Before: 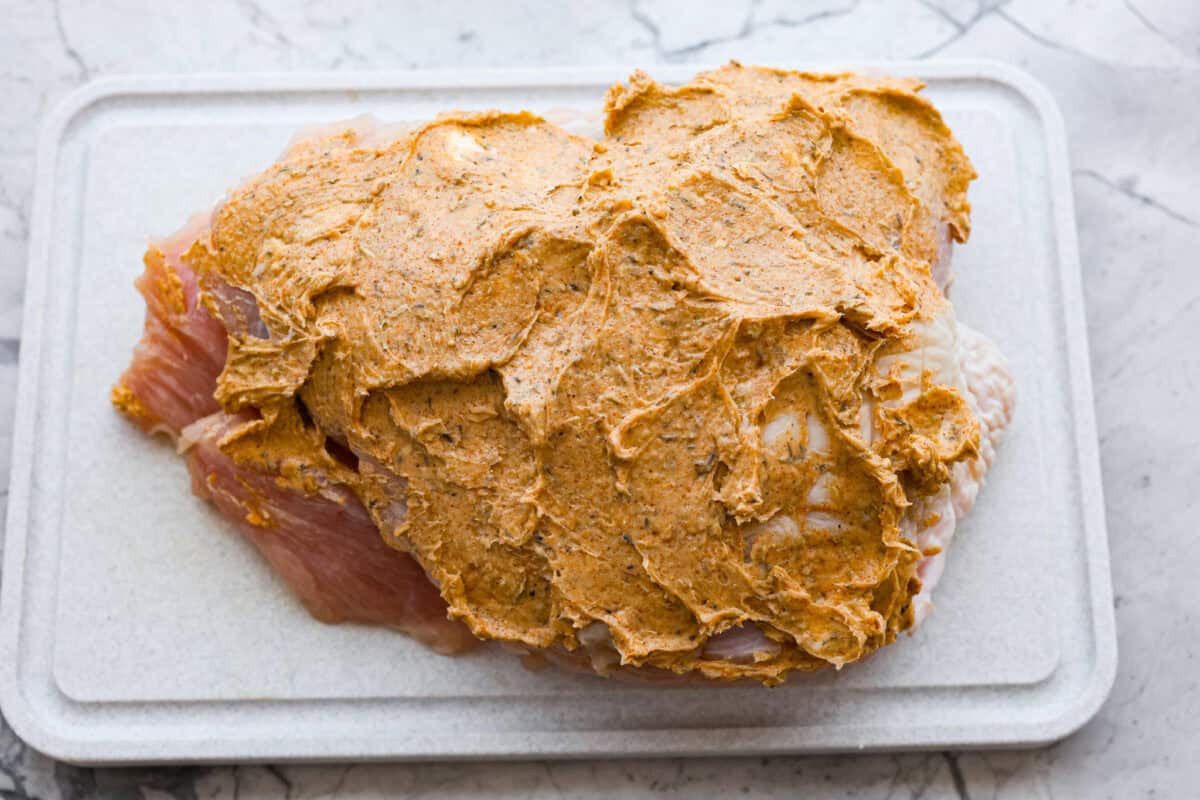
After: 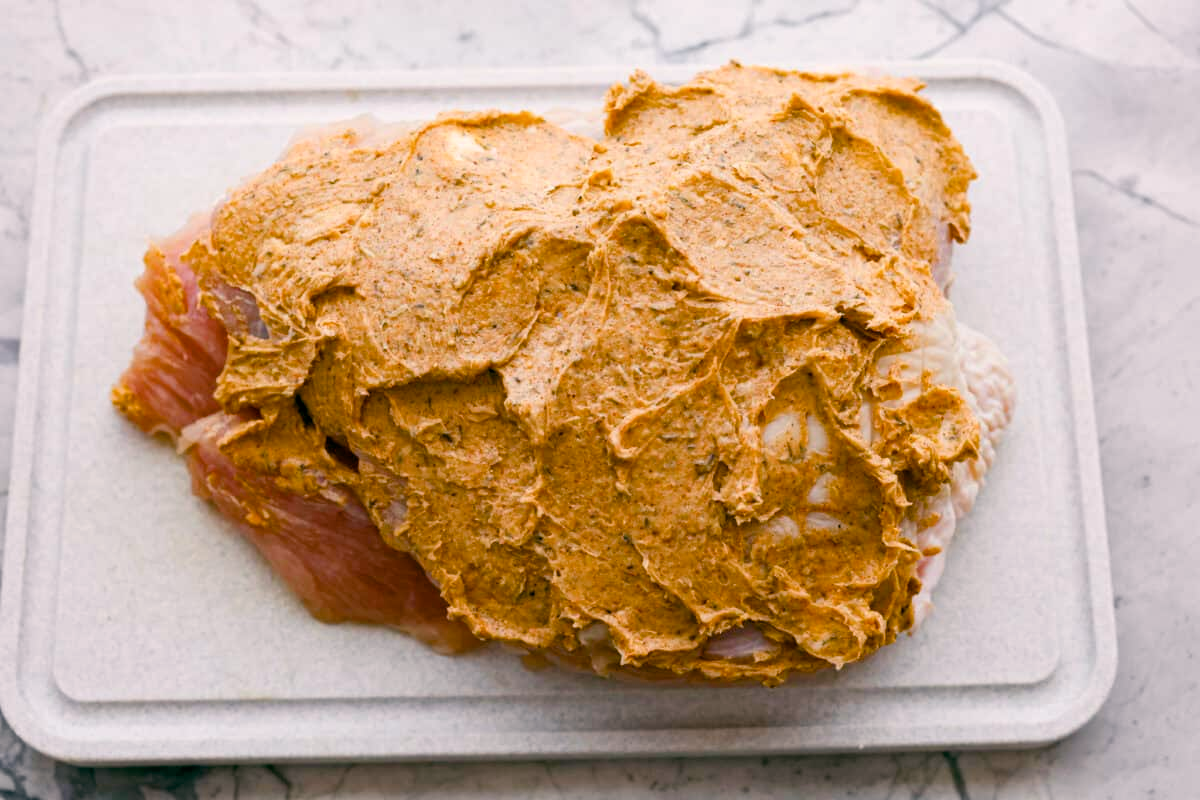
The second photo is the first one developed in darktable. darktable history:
color balance rgb: highlights gain › chroma 2.067%, highlights gain › hue 46.75°, global offset › luminance -0.332%, global offset › chroma 0.118%, global offset › hue 163.34°, perceptual saturation grading › global saturation 13.686%, perceptual saturation grading › highlights -25.76%, perceptual saturation grading › shadows 29.816%, global vibrance 20%
